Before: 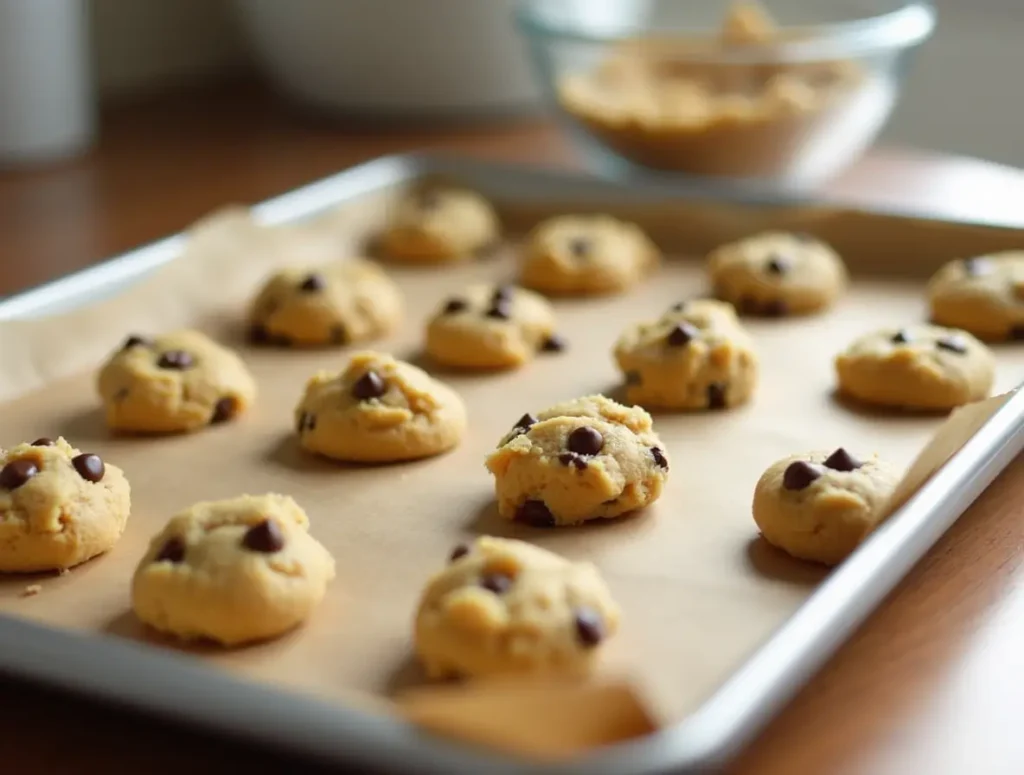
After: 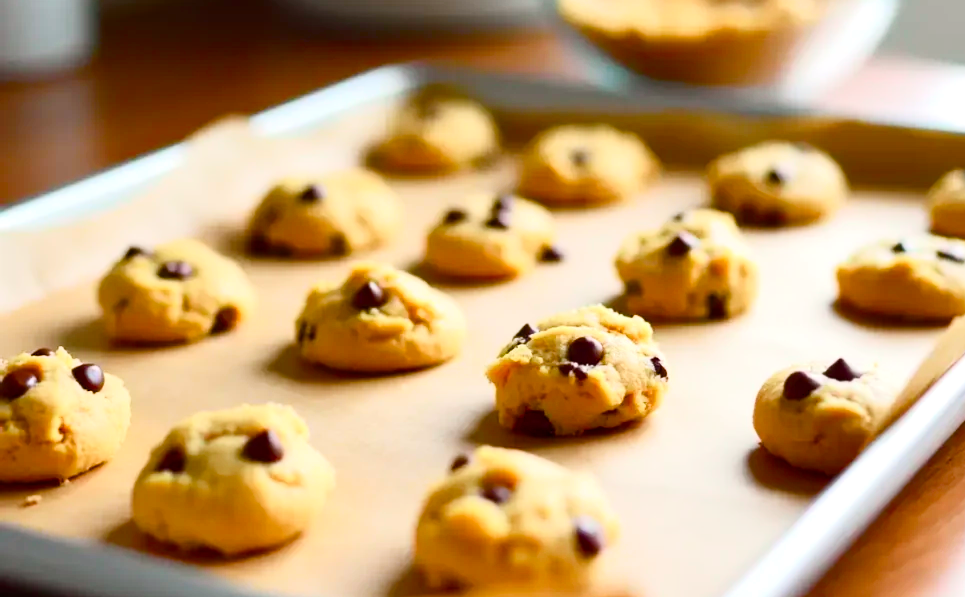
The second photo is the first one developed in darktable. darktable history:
tone curve: curves: ch0 [(0, 0.001) (0.139, 0.096) (0.311, 0.278) (0.495, 0.531) (0.718, 0.816) (0.841, 0.909) (1, 0.967)]; ch1 [(0, 0) (0.272, 0.249) (0.388, 0.385) (0.469, 0.456) (0.495, 0.497) (0.538, 0.554) (0.578, 0.605) (0.707, 0.778) (1, 1)]; ch2 [(0, 0) (0.125, 0.089) (0.353, 0.329) (0.443, 0.408) (0.502, 0.499) (0.557, 0.542) (0.608, 0.635) (1, 1)], color space Lab, independent channels, preserve colors none
crop and rotate: angle 0.03°, top 11.643%, right 5.651%, bottom 11.189%
color balance rgb: perceptual saturation grading › global saturation 25%, perceptual saturation grading › highlights -50%, perceptual saturation grading › shadows 30%, perceptual brilliance grading › global brilliance 12%, global vibrance 20%
